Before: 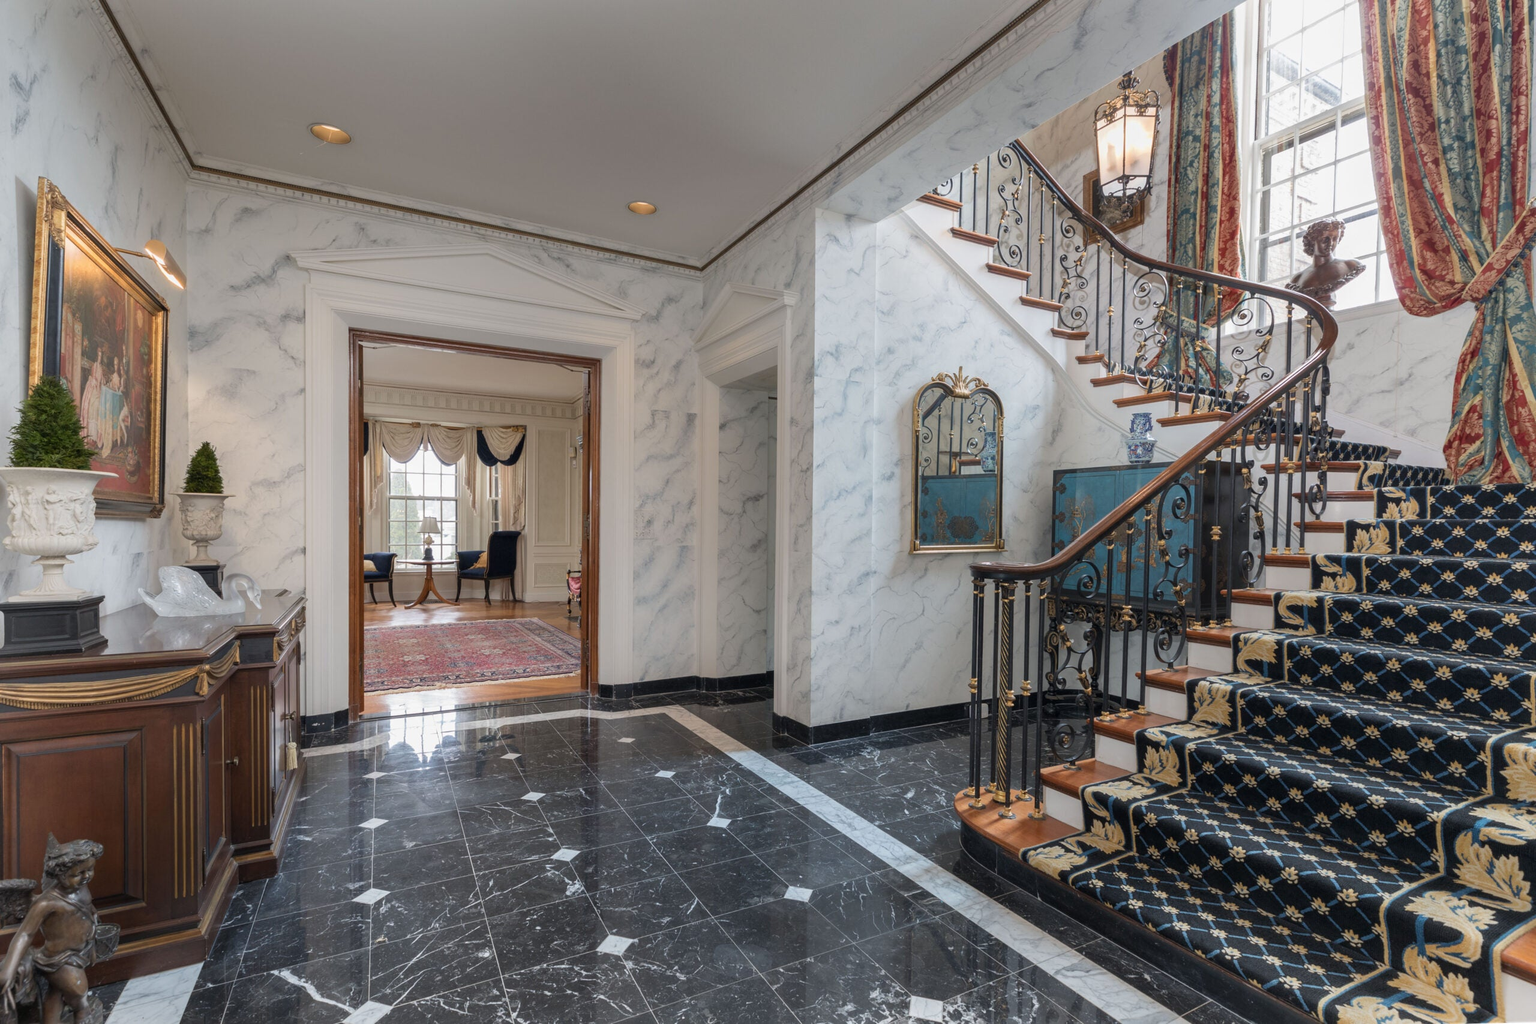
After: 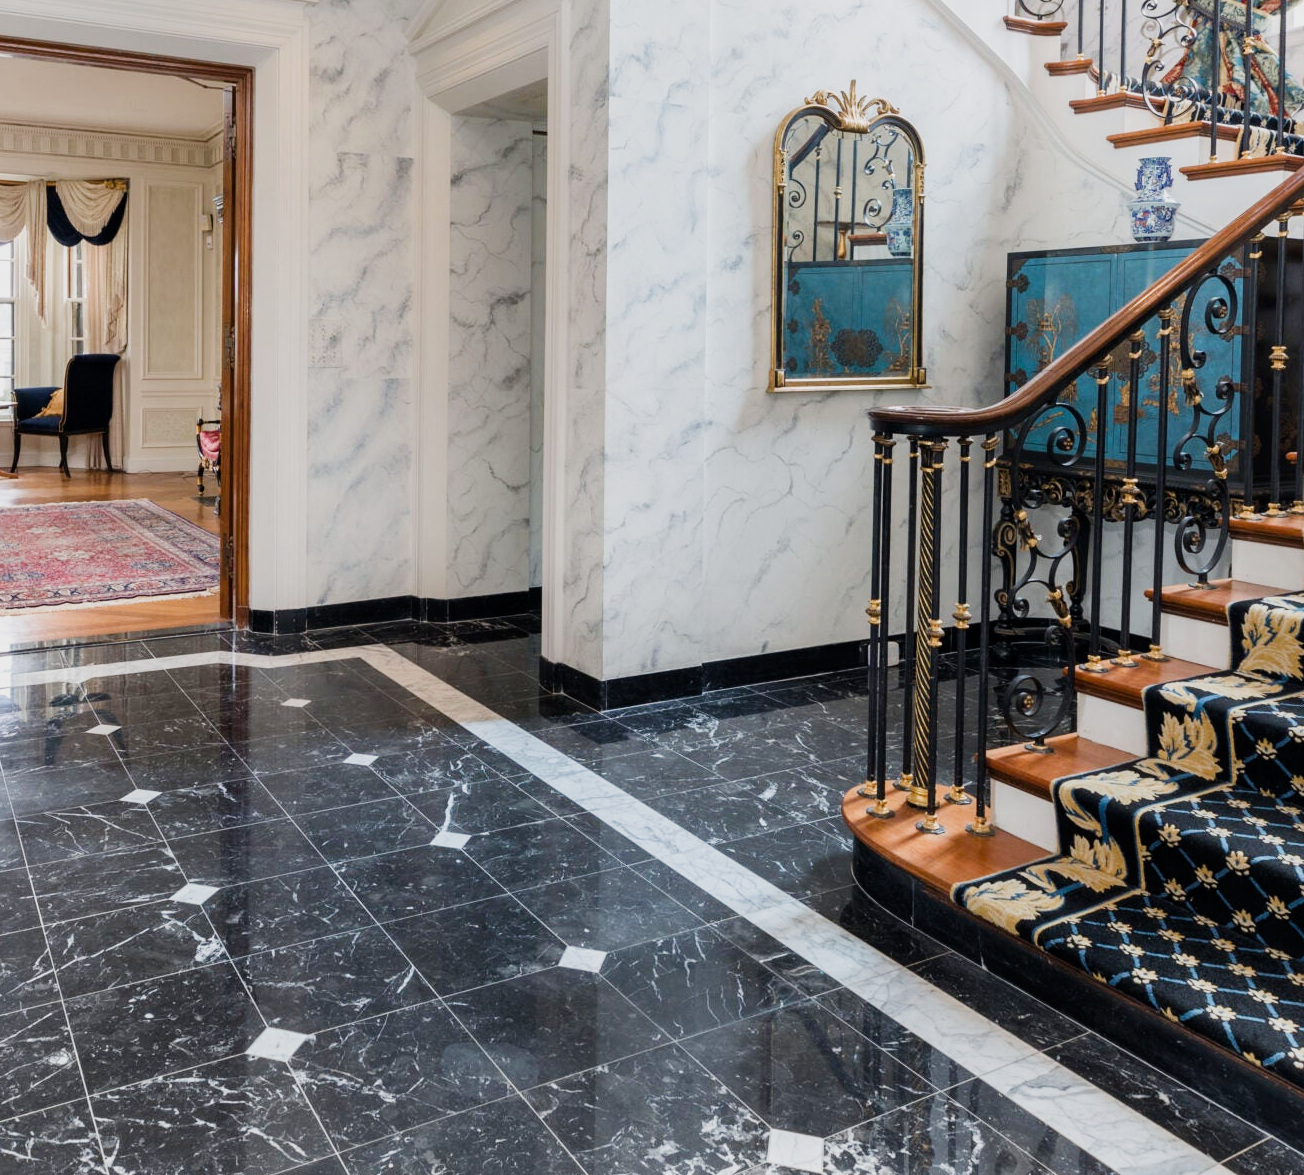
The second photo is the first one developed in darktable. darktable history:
crop and rotate: left 29.237%, top 31.152%, right 19.807%
sigmoid: contrast 1.54, target black 0
exposure: black level correction 0.001, exposure 0.5 EV, compensate exposure bias true, compensate highlight preservation false
